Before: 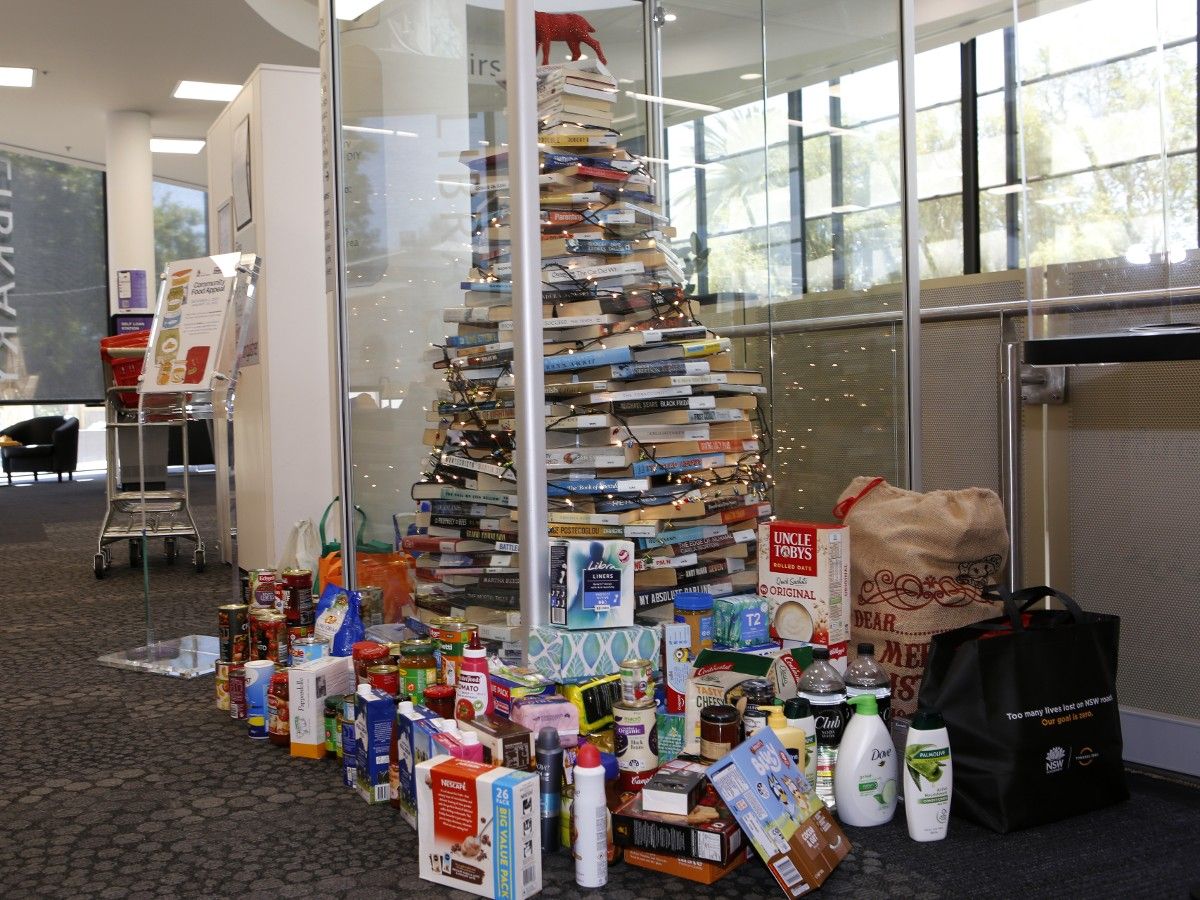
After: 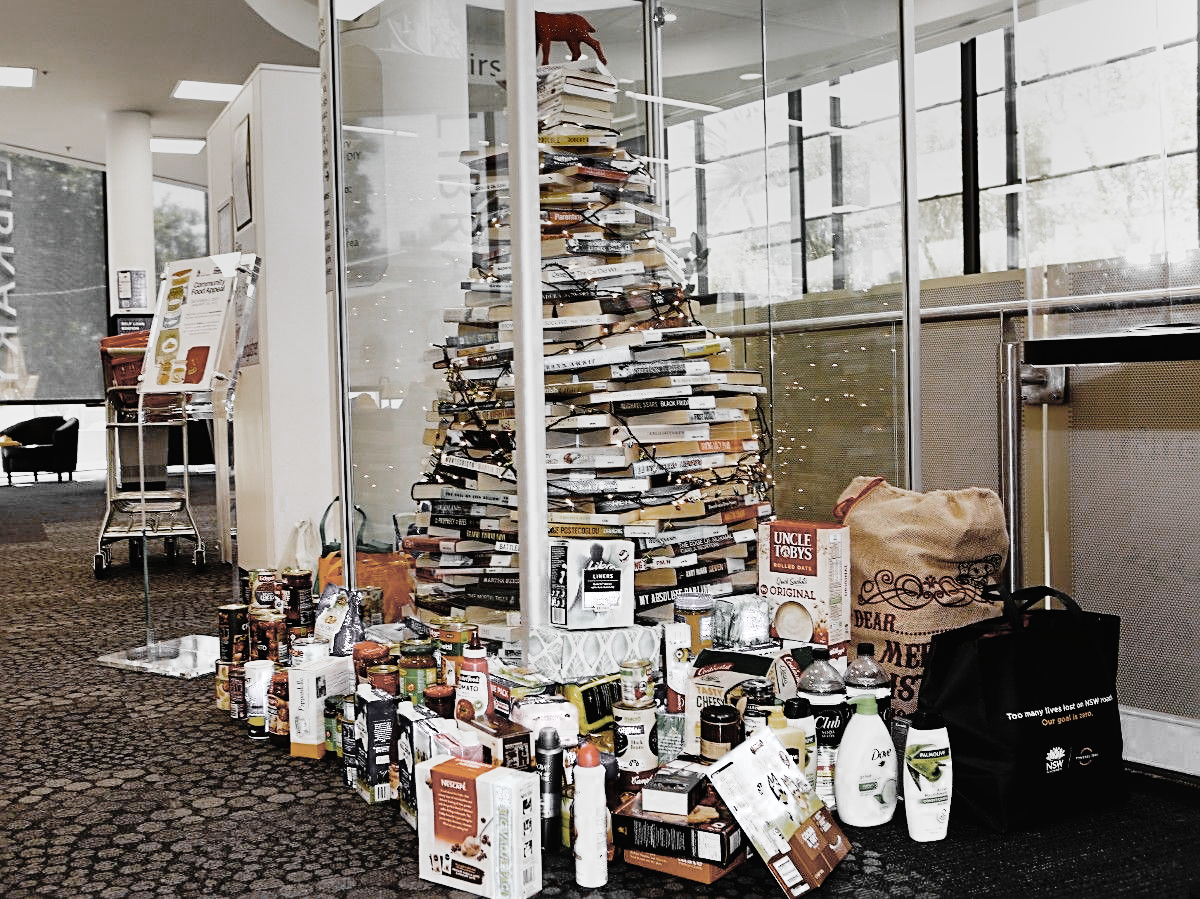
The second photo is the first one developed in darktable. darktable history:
crop: bottom 0.075%
color balance rgb: perceptual saturation grading › global saturation 30.184%, perceptual brilliance grading › mid-tones 9.399%, perceptual brilliance grading › shadows 15.43%, global vibrance 28.392%
sharpen: radius 2.751
color zones: curves: ch0 [(0, 0.613) (0.01, 0.613) (0.245, 0.448) (0.498, 0.529) (0.642, 0.665) (0.879, 0.777) (0.99, 0.613)]; ch1 [(0, 0.035) (0.121, 0.189) (0.259, 0.197) (0.415, 0.061) (0.589, 0.022) (0.732, 0.022) (0.857, 0.026) (0.991, 0.053)]
shadows and highlights: radius 106.68, shadows 40.6, highlights -71.94, low approximation 0.01, soften with gaussian
tone curve: curves: ch0 [(0, 0.013) (0.129, 0.1) (0.291, 0.375) (0.46, 0.576) (0.667, 0.78) (0.851, 0.903) (0.997, 0.951)]; ch1 [(0, 0) (0.353, 0.344) (0.45, 0.46) (0.498, 0.495) (0.528, 0.531) (0.563, 0.566) (0.592, 0.609) (0.657, 0.672) (1, 1)]; ch2 [(0, 0) (0.333, 0.346) (0.375, 0.375) (0.427, 0.44) (0.5, 0.501) (0.505, 0.505) (0.544, 0.573) (0.576, 0.615) (0.612, 0.644) (0.66, 0.715) (1, 1)], preserve colors none
filmic rgb: middle gray luminance 21.63%, black relative exposure -14.05 EV, white relative exposure 2.98 EV, threshold 5.96 EV, target black luminance 0%, hardness 8.89, latitude 60.3%, contrast 1.211, highlights saturation mix 3.79%, shadows ↔ highlights balance 42%, preserve chrominance no, color science v4 (2020), type of noise poissonian, enable highlight reconstruction true
